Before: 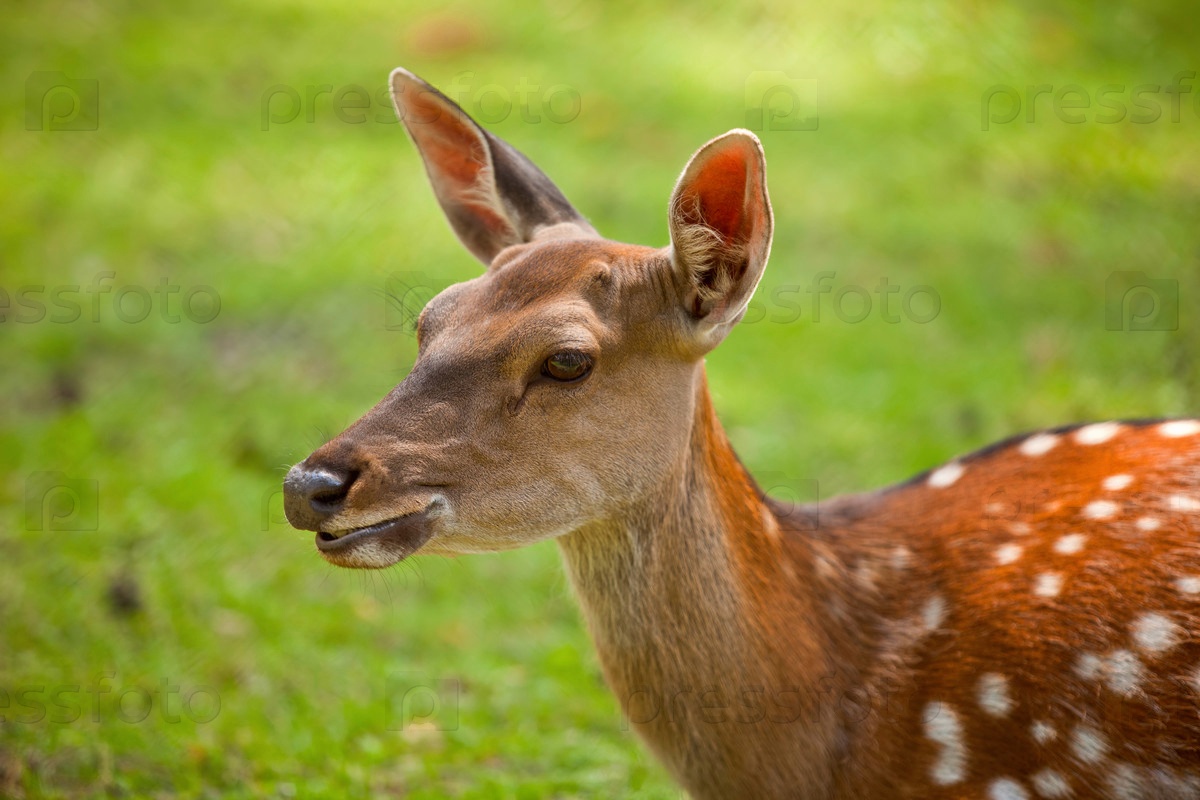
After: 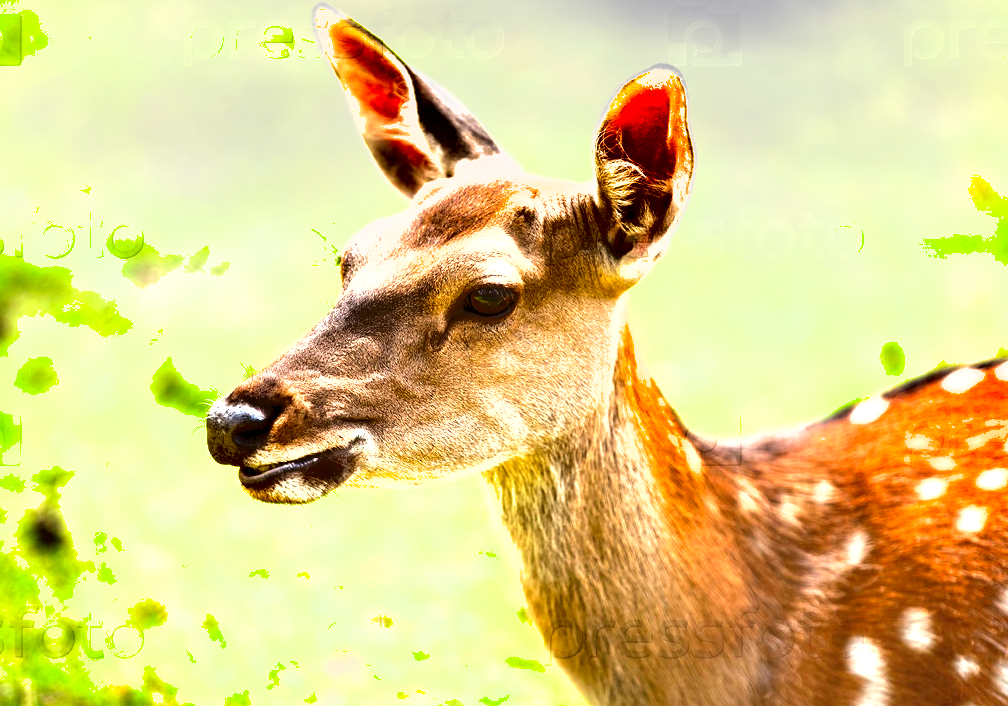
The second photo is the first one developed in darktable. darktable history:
exposure: black level correction 0, exposure 1.7 EV, compensate exposure bias true, compensate highlight preservation false
shadows and highlights: soften with gaussian
rgb levels: levels [[0.01, 0.419, 0.839], [0, 0.5, 1], [0, 0.5, 1]]
crop: left 6.446%, top 8.188%, right 9.538%, bottom 3.548%
